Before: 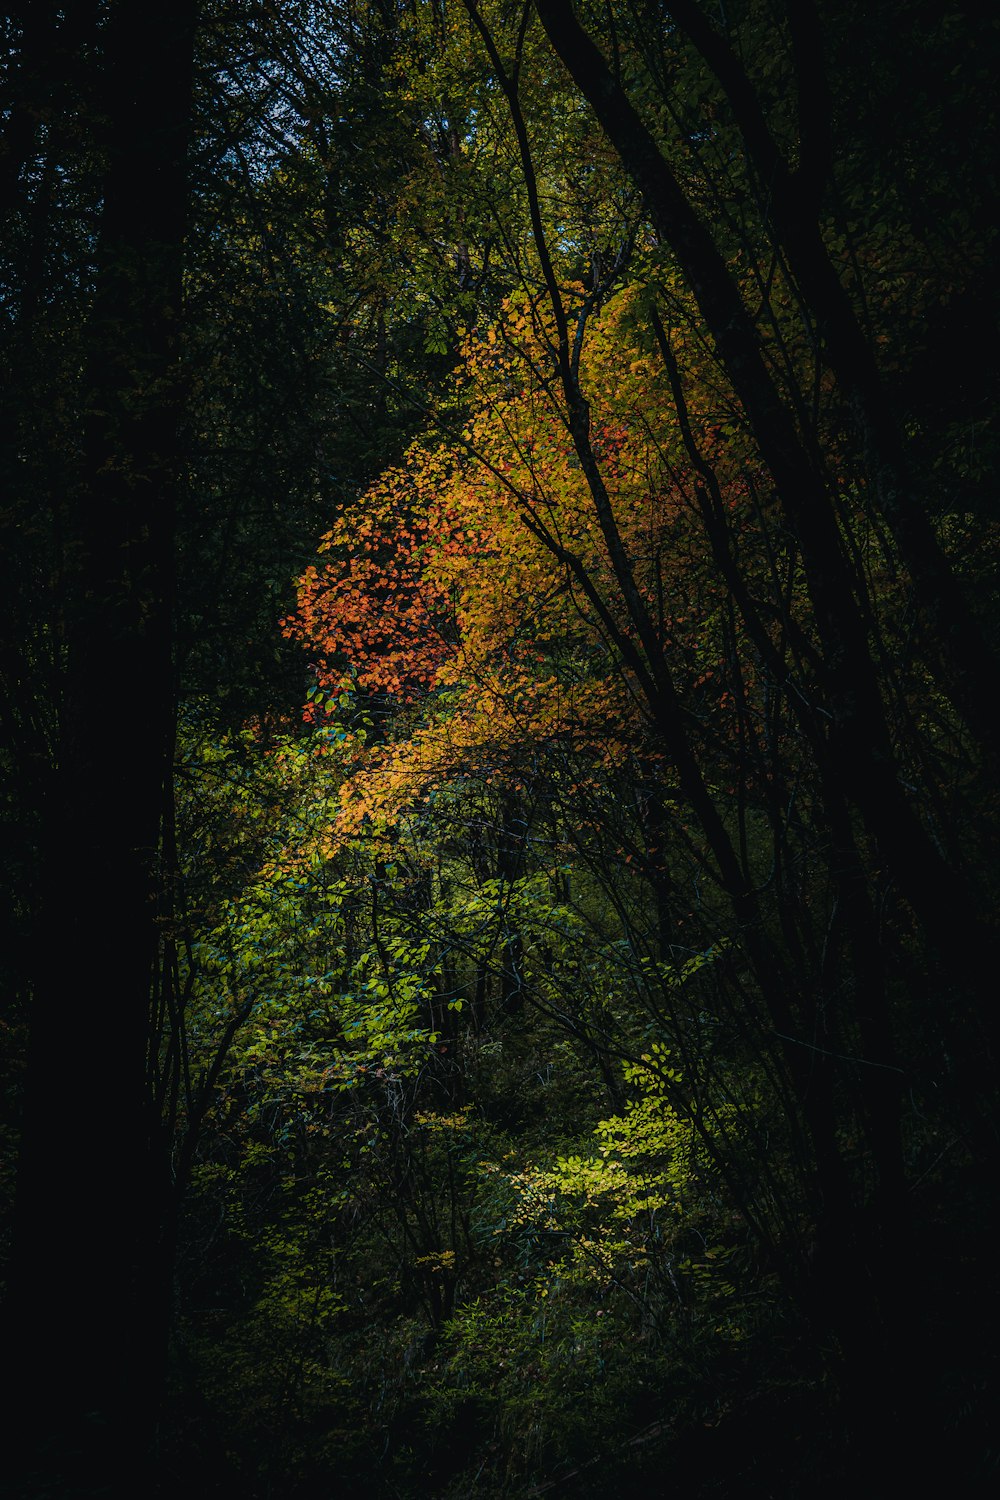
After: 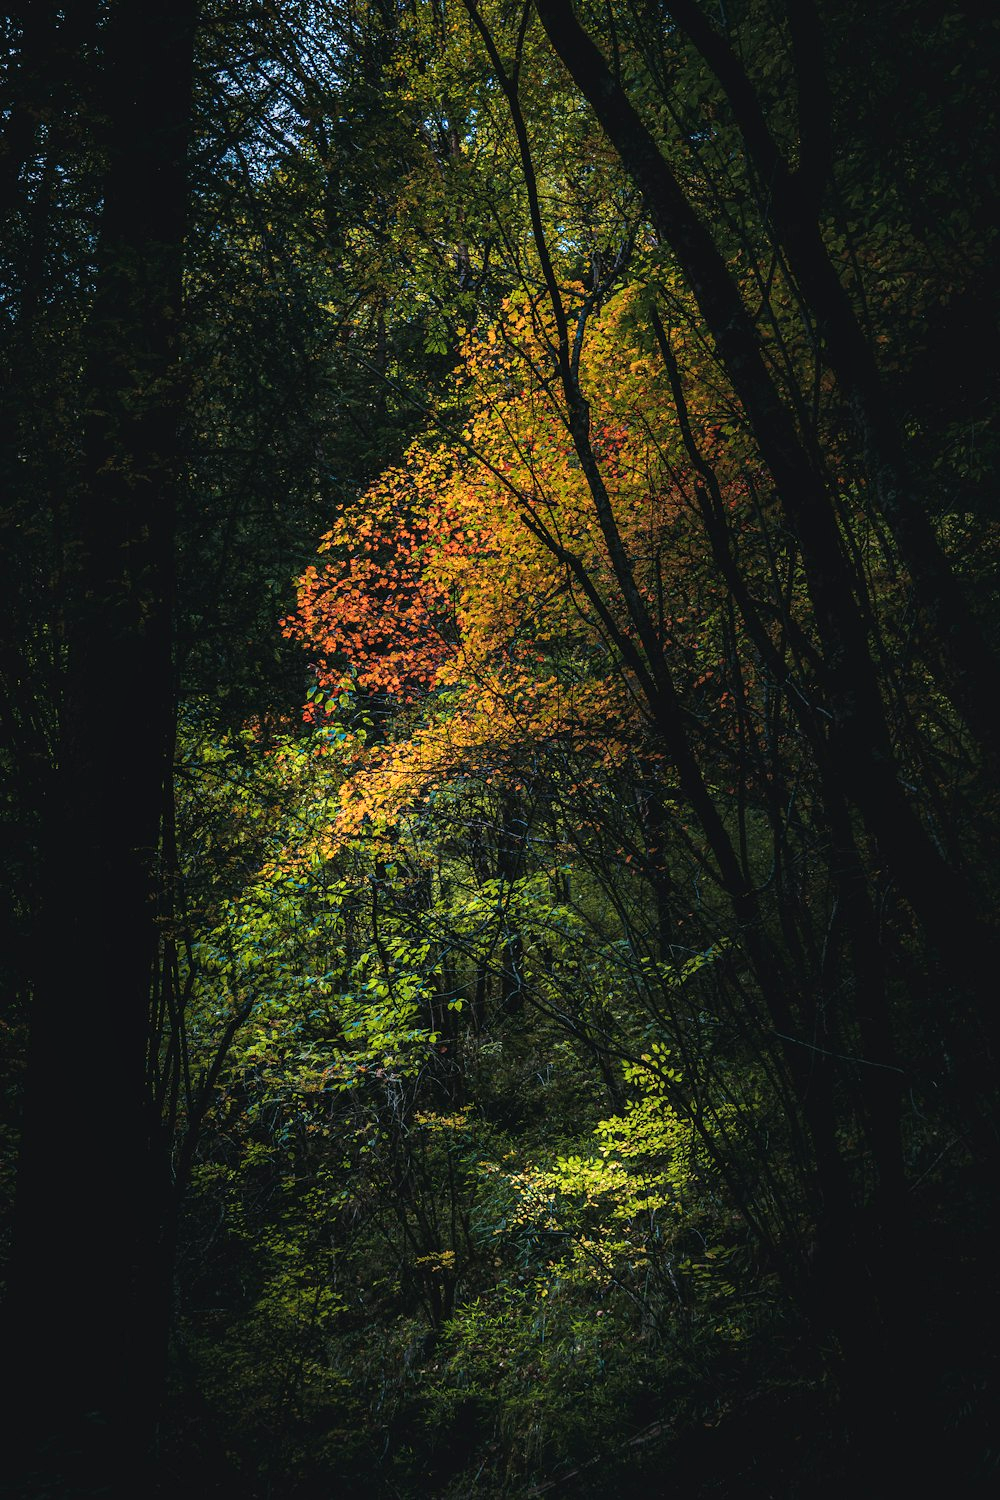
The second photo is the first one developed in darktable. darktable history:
tone equalizer: on, module defaults
shadows and highlights: shadows 20.31, highlights -20.15, soften with gaussian
exposure: black level correction 0, exposure 0.691 EV, compensate highlight preservation false
